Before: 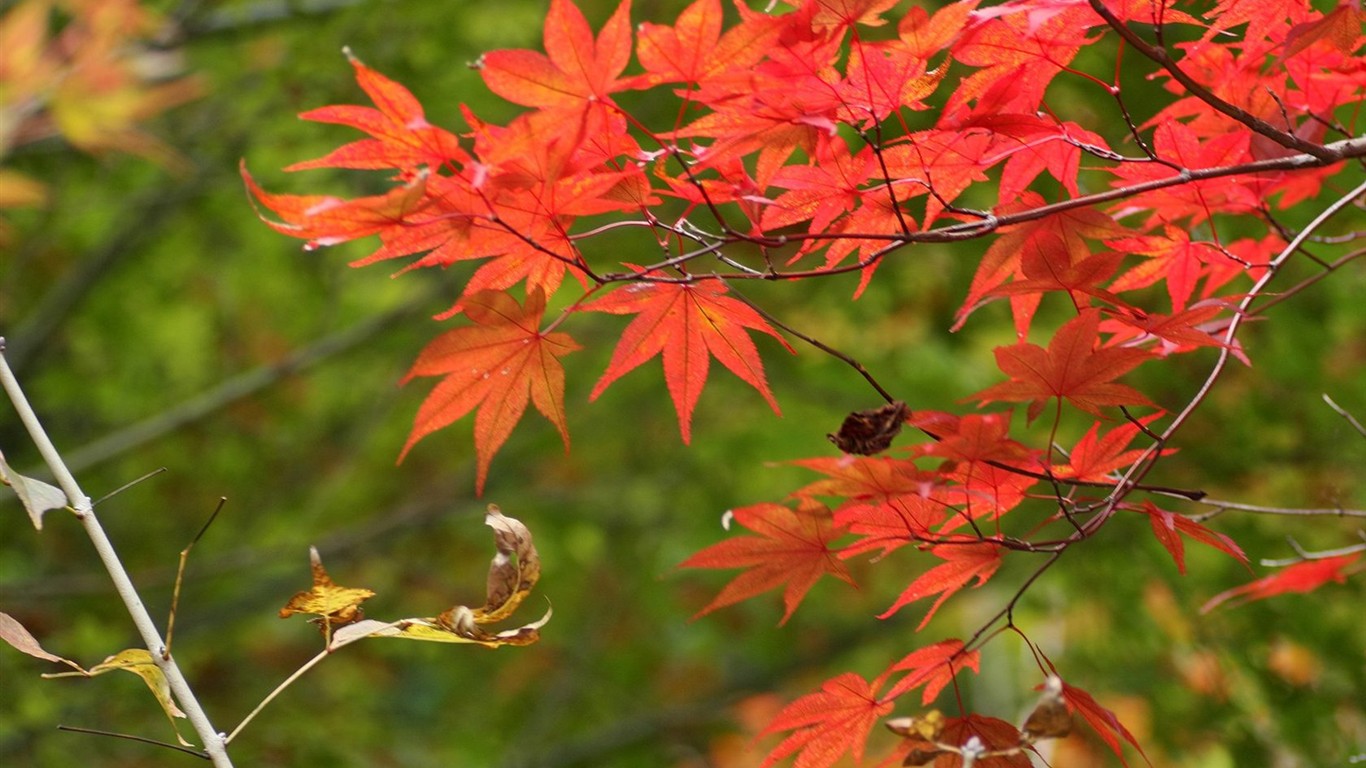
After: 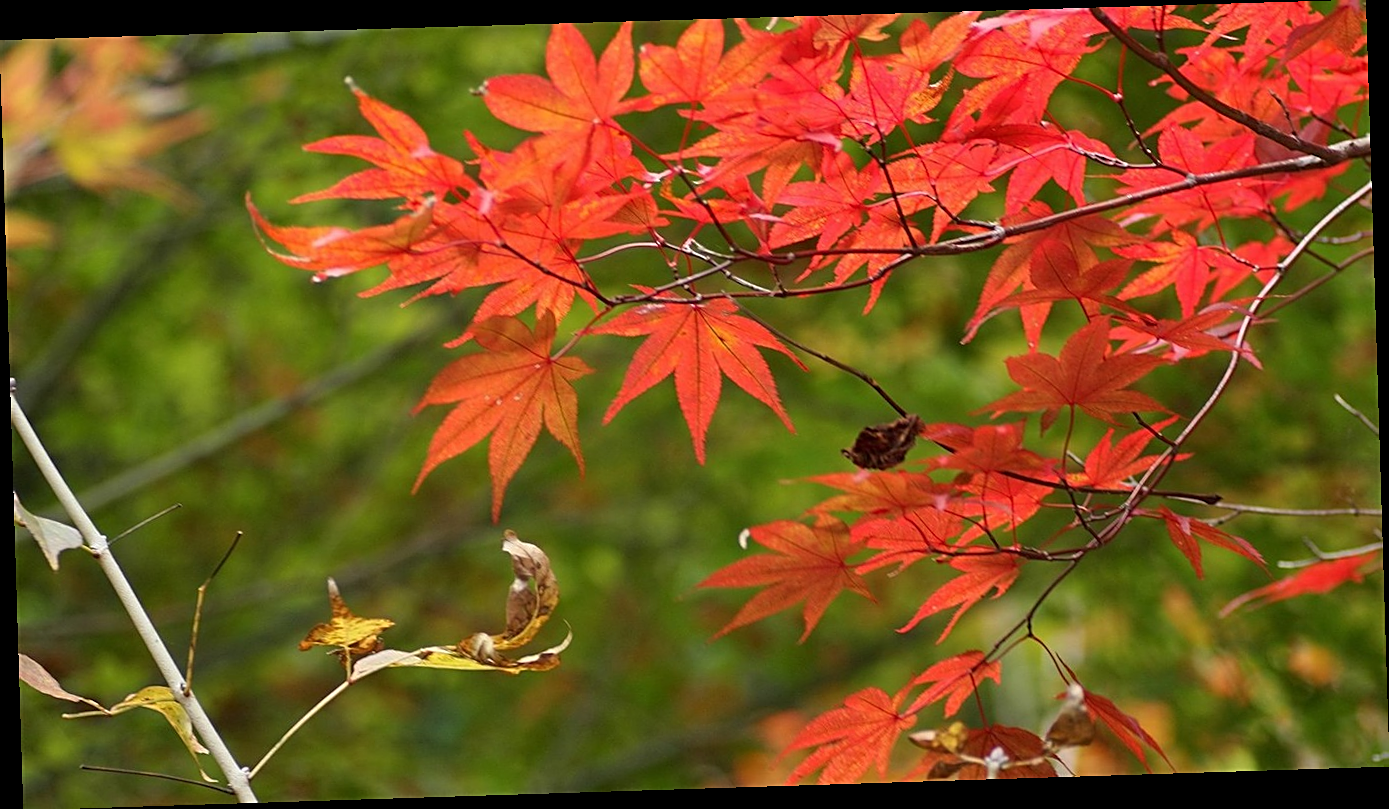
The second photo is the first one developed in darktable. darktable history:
sharpen: on, module defaults
rotate and perspective: rotation -1.77°, lens shift (horizontal) 0.004, automatic cropping off
